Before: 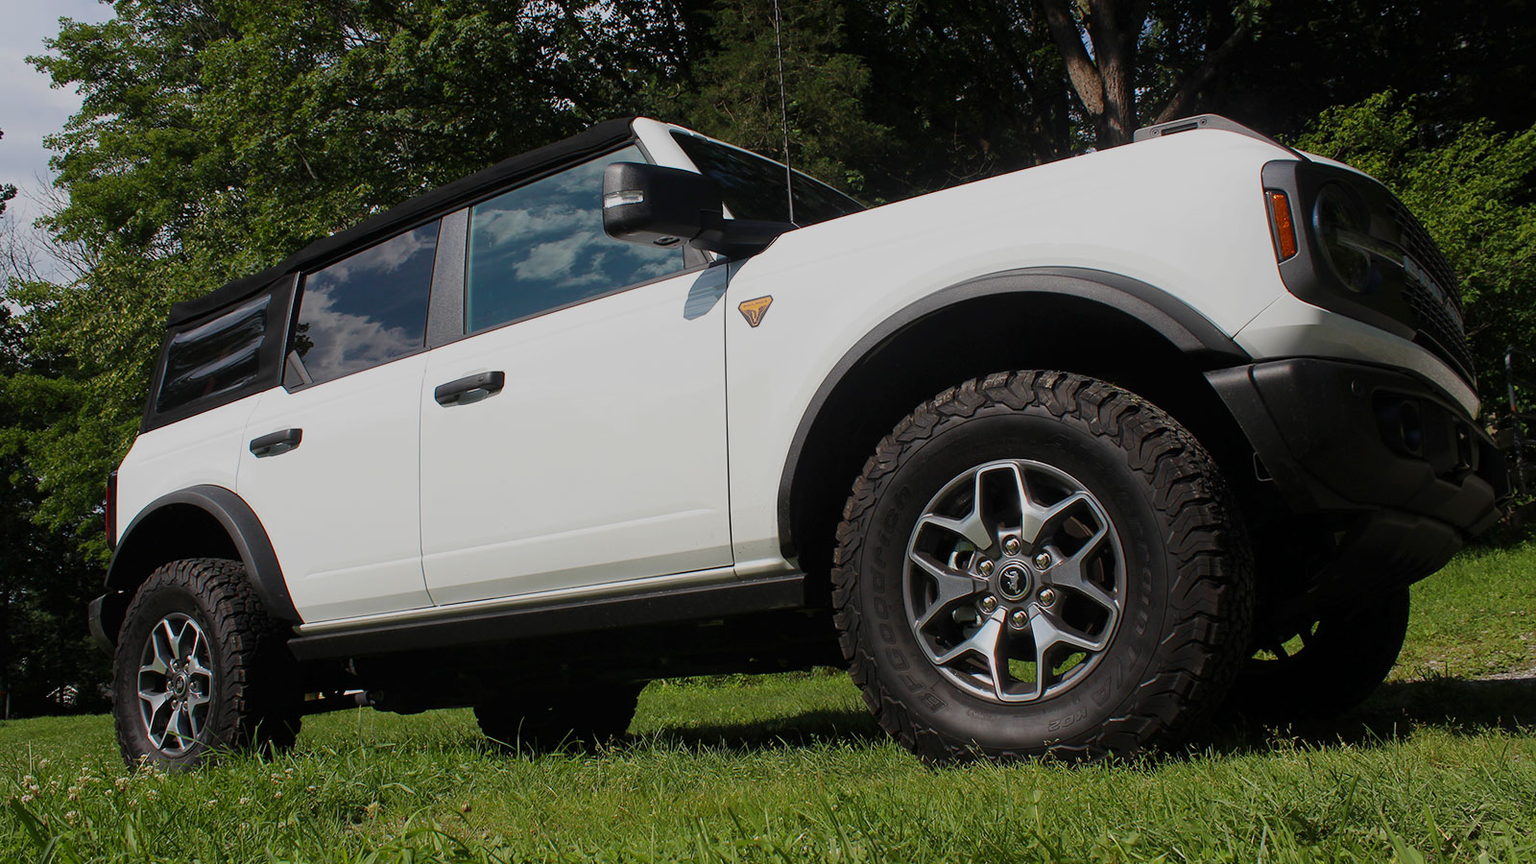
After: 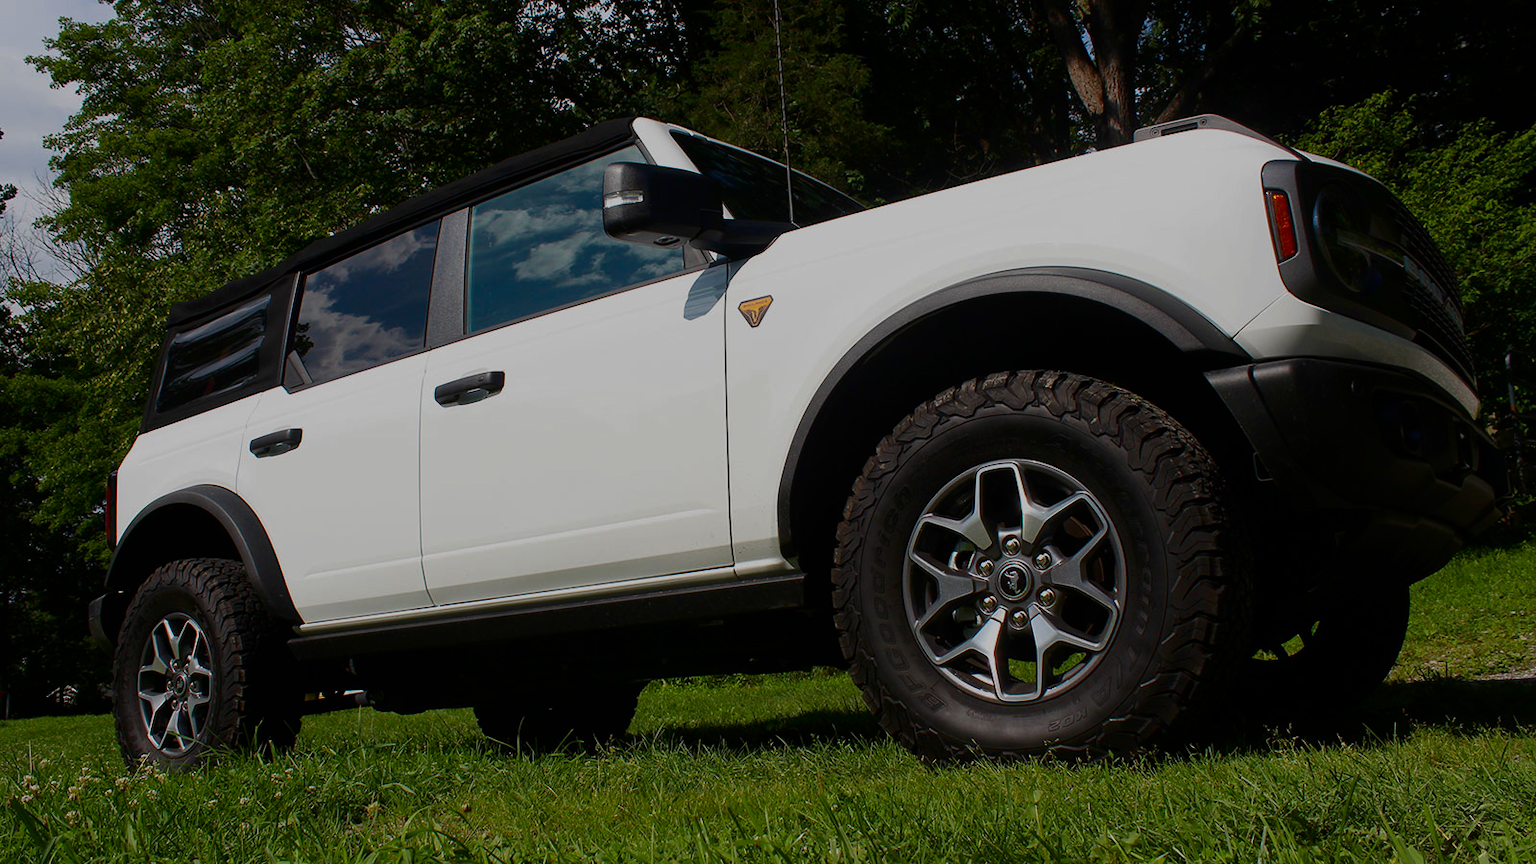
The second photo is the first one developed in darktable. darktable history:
exposure: exposure -0.109 EV, compensate highlight preservation false
contrast brightness saturation: contrast 0.068, brightness -0.14, saturation 0.107
